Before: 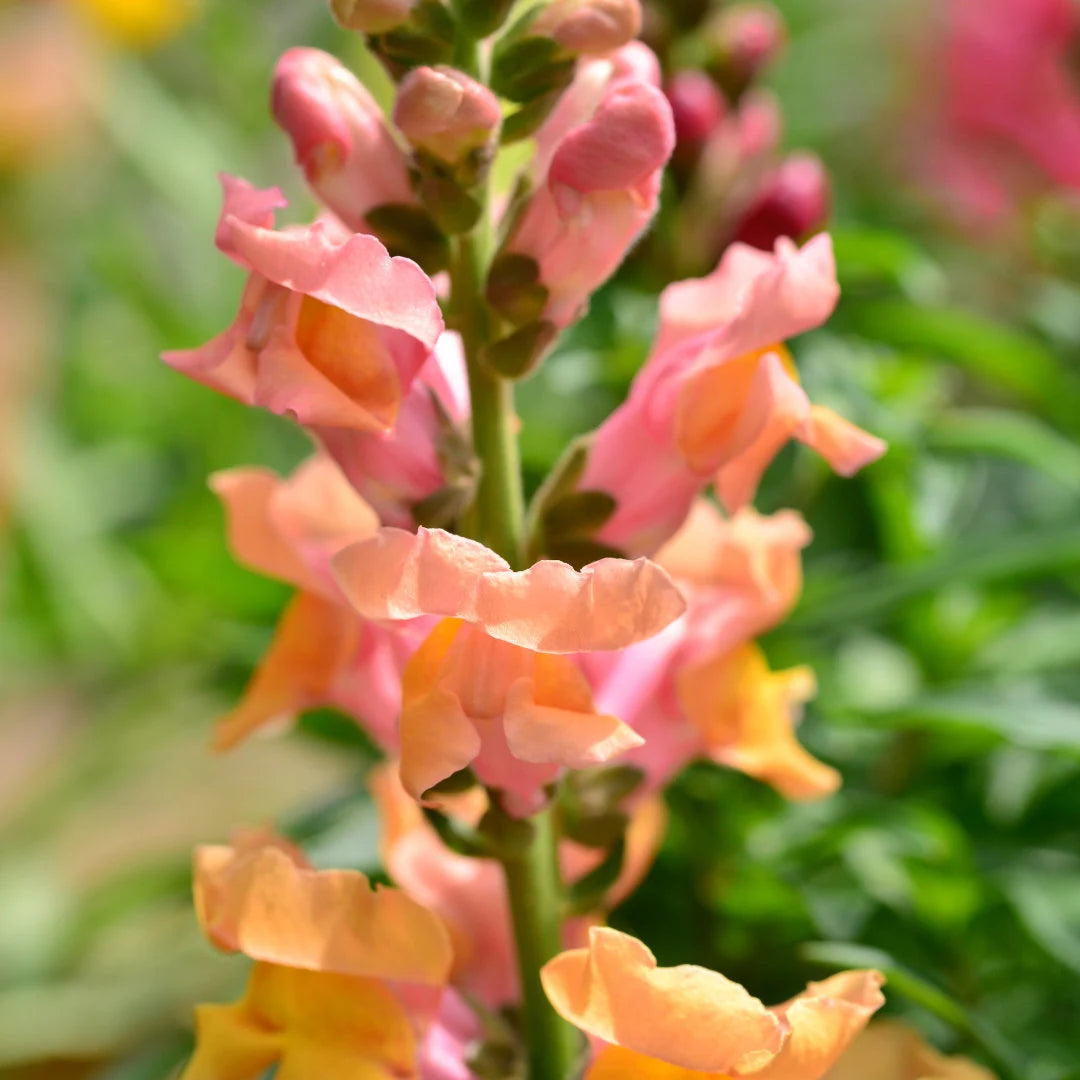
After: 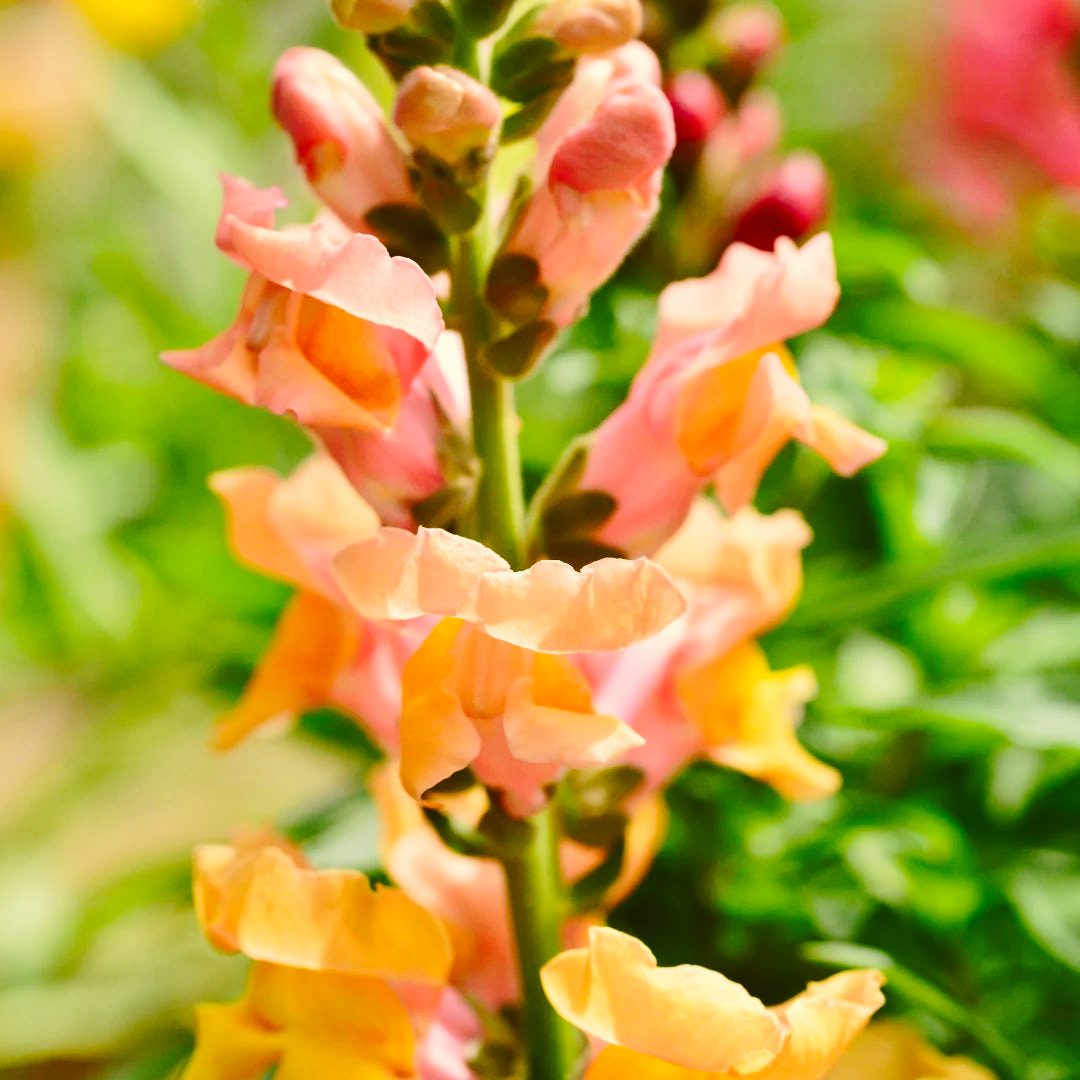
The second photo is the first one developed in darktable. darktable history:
exposure: compensate highlight preservation false
tone curve: curves: ch0 [(0, 0.023) (0.103, 0.087) (0.277, 0.28) (0.46, 0.554) (0.569, 0.68) (0.735, 0.843) (0.994, 0.984)]; ch1 [(0, 0) (0.324, 0.285) (0.456, 0.438) (0.488, 0.497) (0.512, 0.503) (0.535, 0.535) (0.599, 0.606) (0.715, 0.738) (1, 1)]; ch2 [(0, 0) (0.369, 0.388) (0.449, 0.431) (0.478, 0.471) (0.502, 0.503) (0.55, 0.553) (0.603, 0.602) (0.656, 0.713) (1, 1)], preserve colors none
color correction: highlights a* -1.63, highlights b* 10.28, shadows a* 0.611, shadows b* 19.06
